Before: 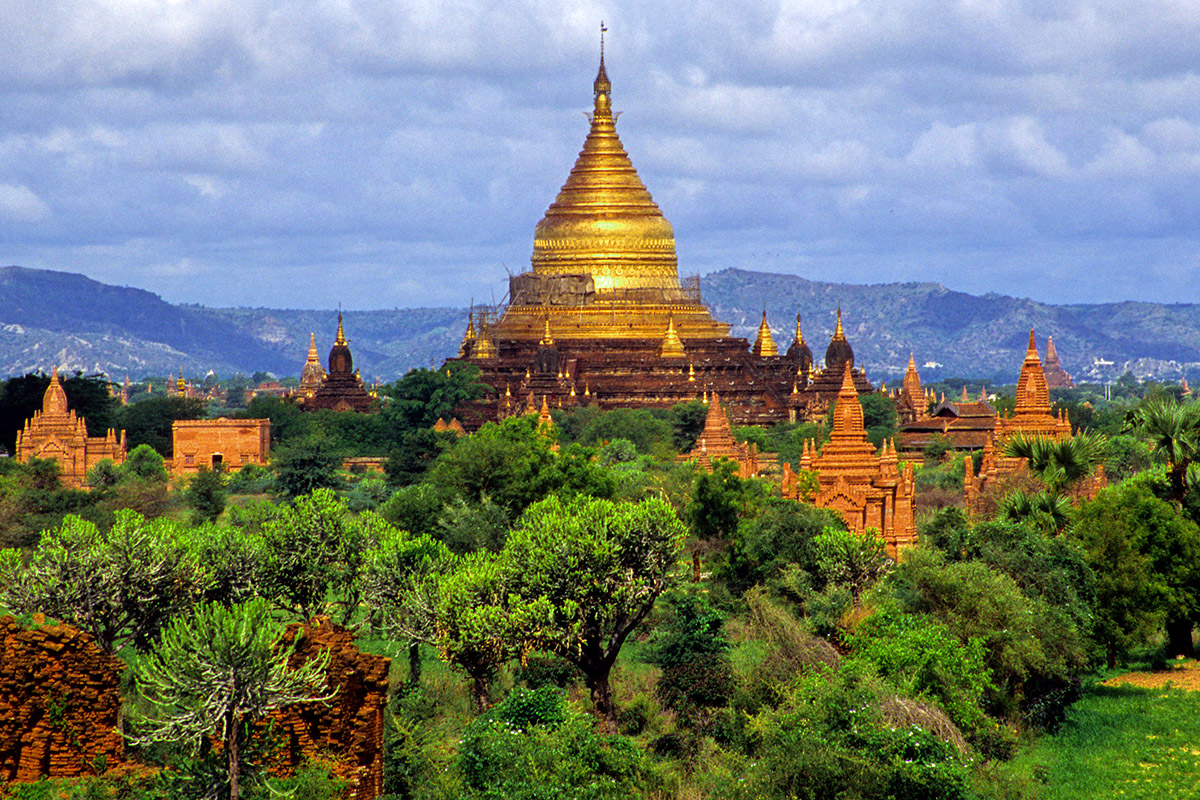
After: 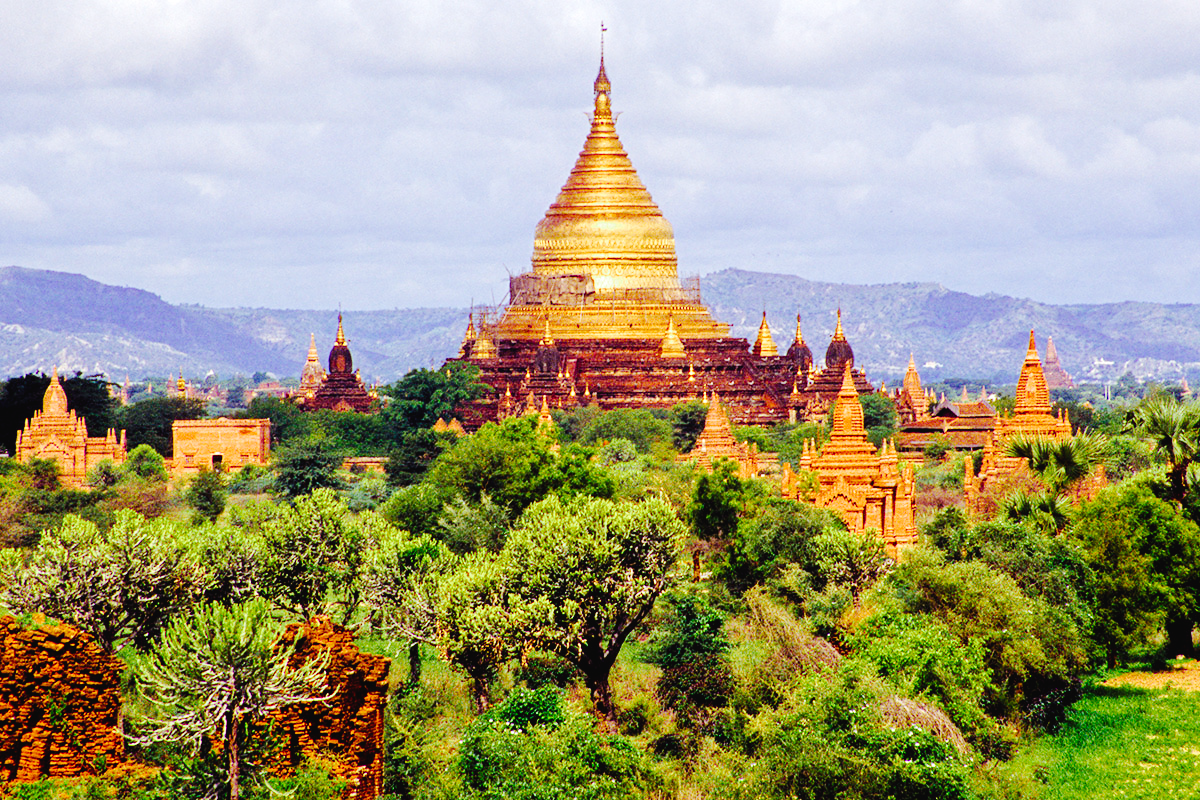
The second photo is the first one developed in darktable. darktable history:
tone curve: curves: ch0 [(0, 0.026) (0.146, 0.158) (0.272, 0.34) (0.453, 0.627) (0.687, 0.829) (1, 1)], preserve colors none
color balance rgb: power › luminance -7.804%, power › chroma 1.346%, power › hue 330.5°, perceptual saturation grading › global saturation 20%, perceptual saturation grading › highlights -25.389%, perceptual saturation grading › shadows 25.1%
